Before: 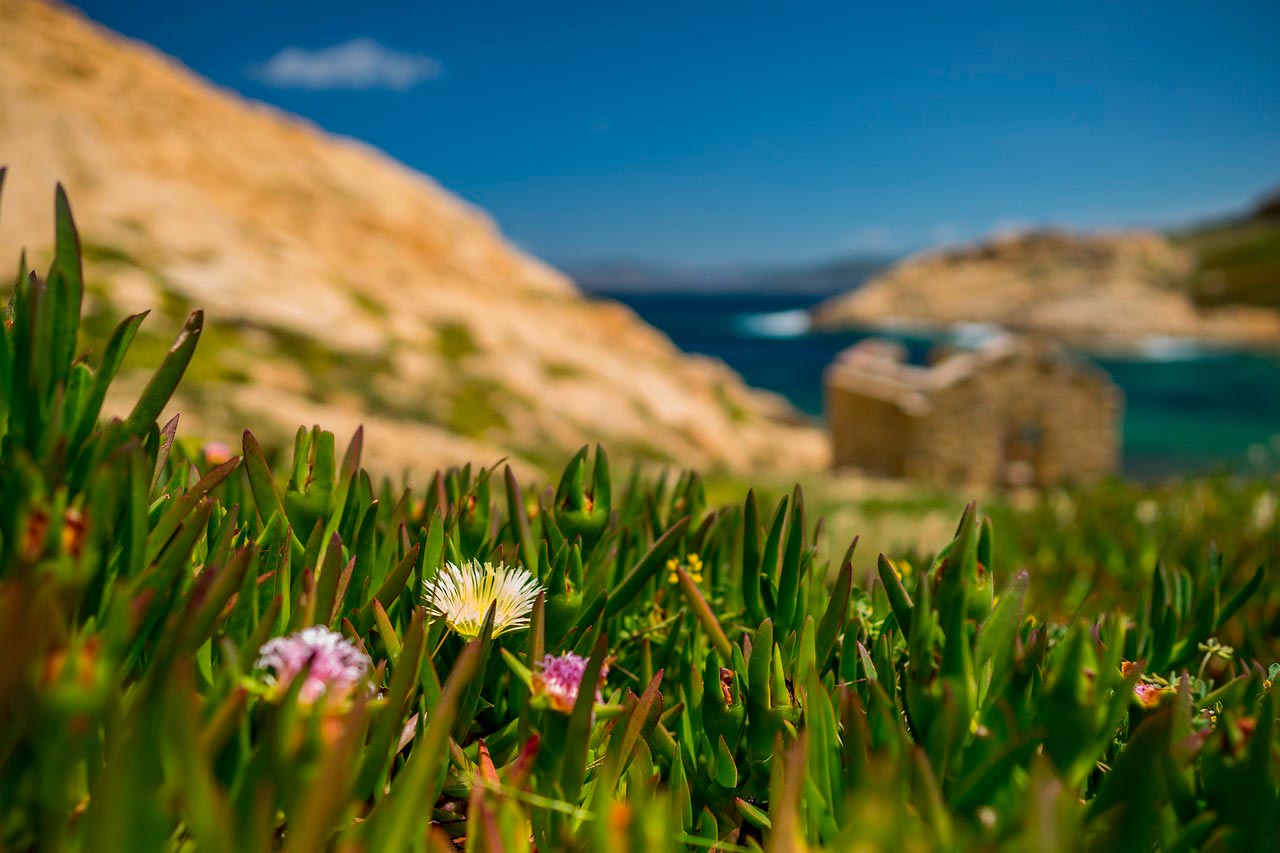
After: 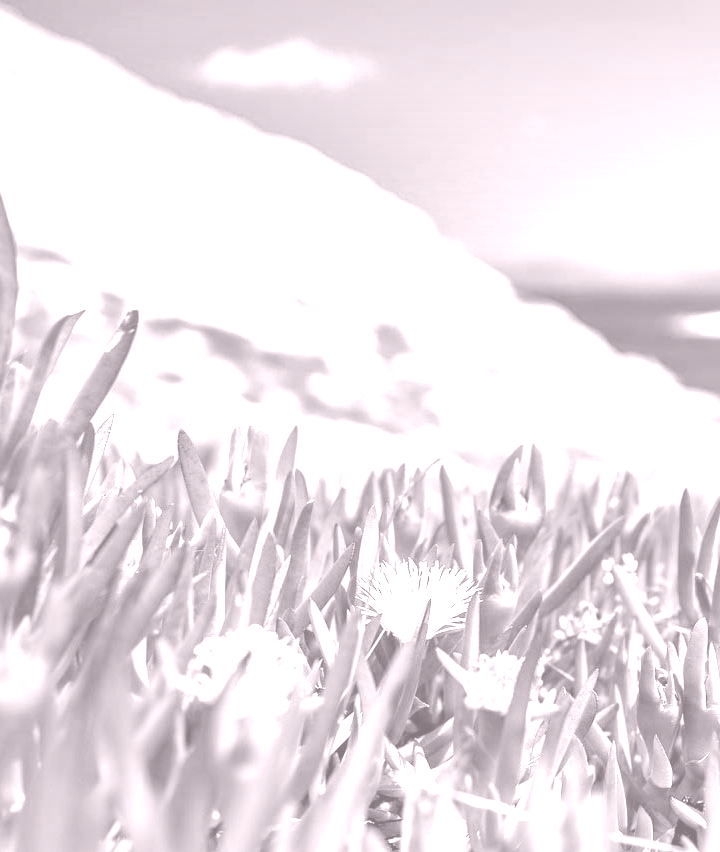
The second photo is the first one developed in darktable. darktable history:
shadows and highlights: radius 118.69, shadows 42.21, highlights -61.56, soften with gaussian
colorize: hue 25.2°, saturation 83%, source mix 82%, lightness 79%, version 1
exposure: black level correction 0, exposure 1 EV, compensate exposure bias true, compensate highlight preservation false
crop: left 5.114%, right 38.589%
